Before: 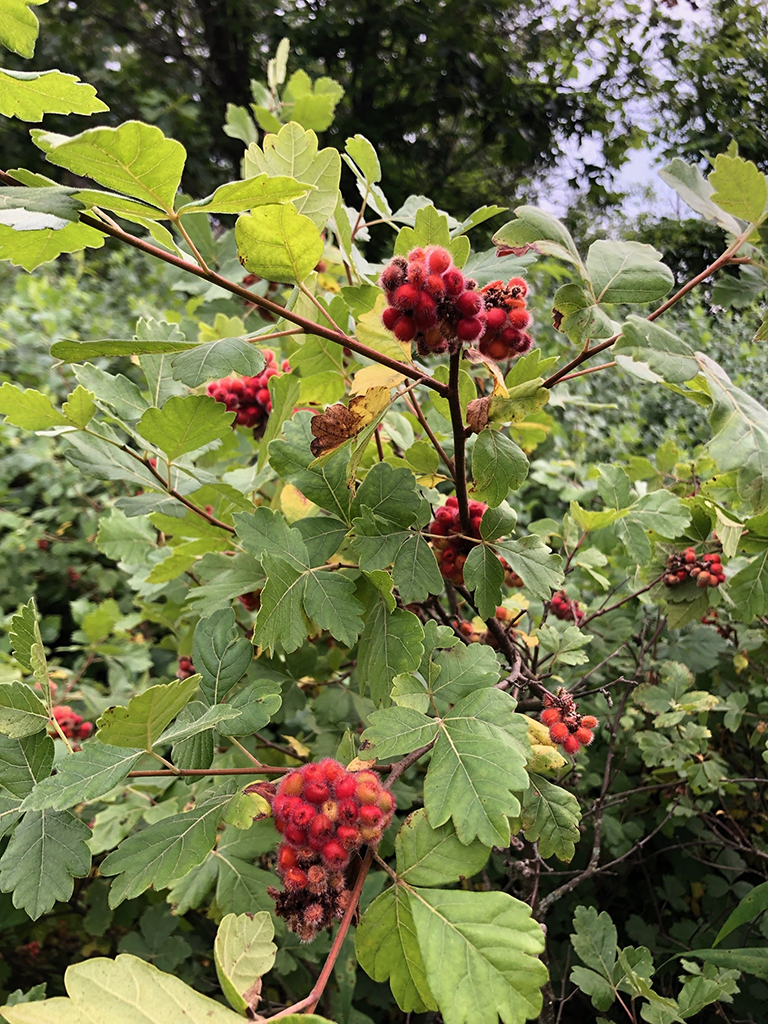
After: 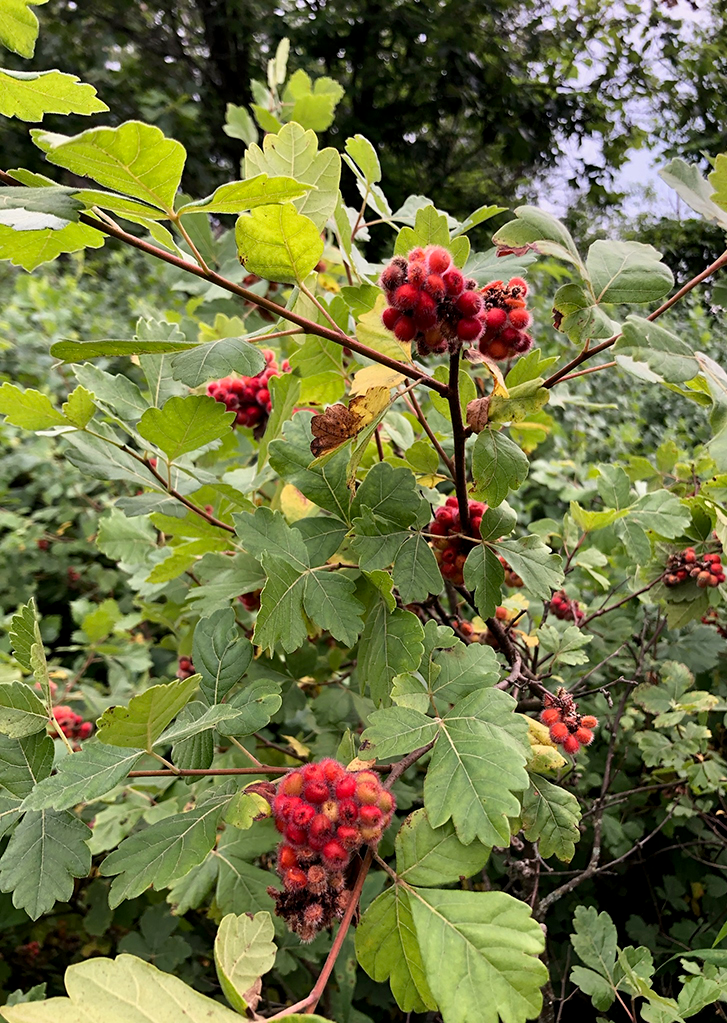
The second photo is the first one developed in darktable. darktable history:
shadows and highlights: soften with gaussian
crop and rotate: left 0%, right 5.262%
